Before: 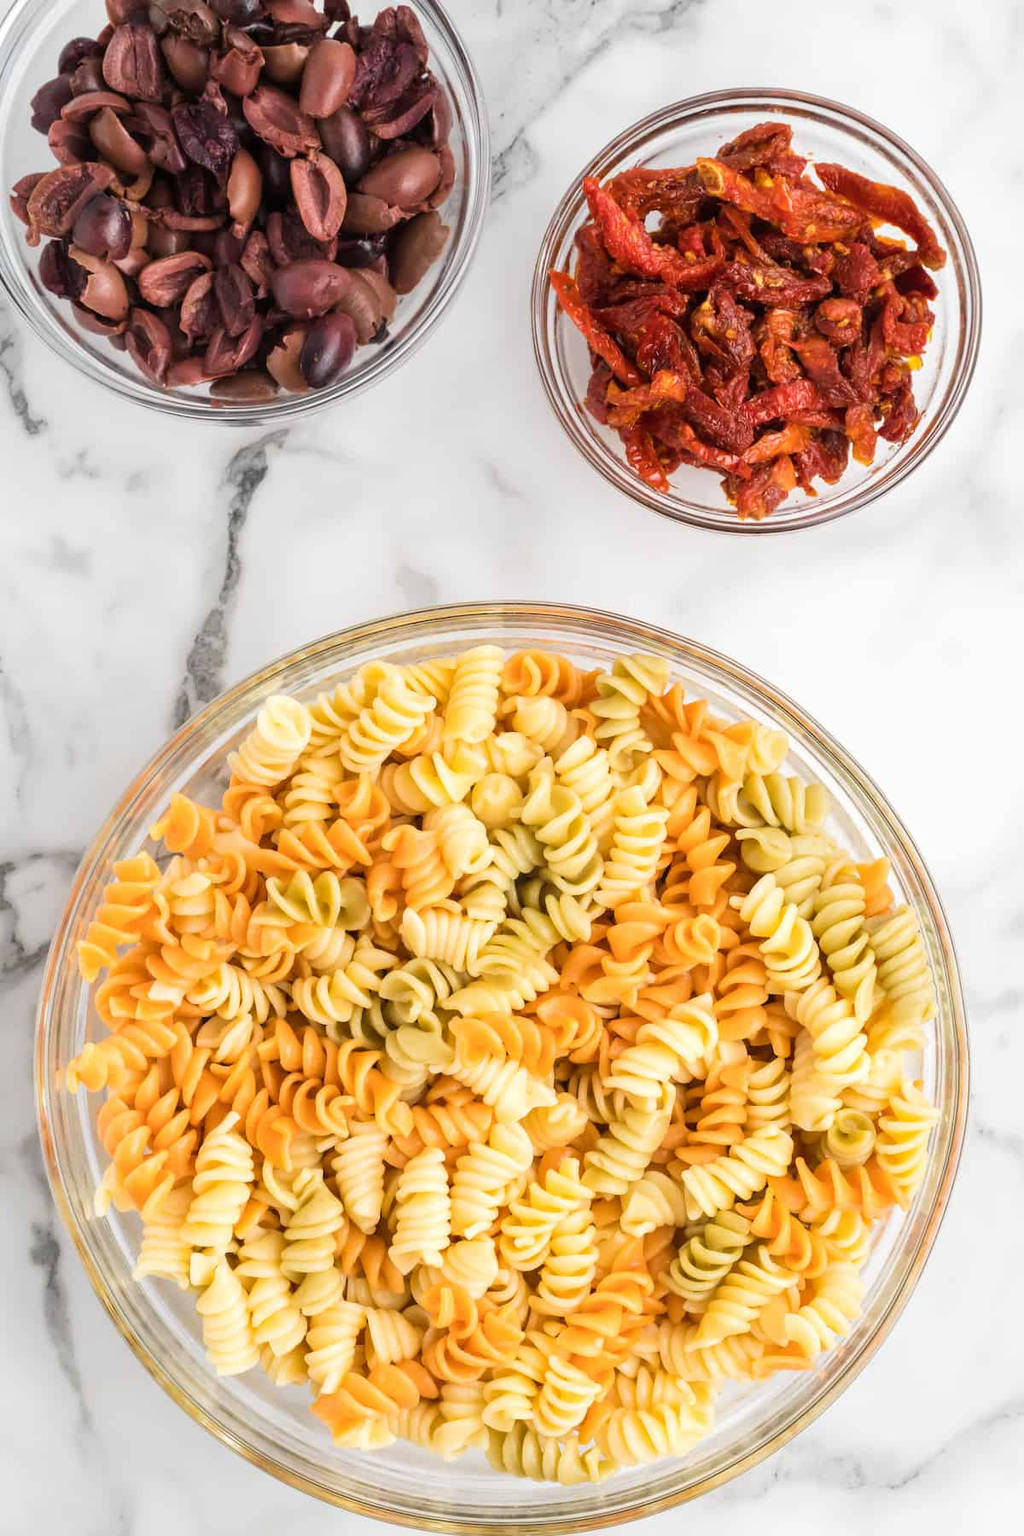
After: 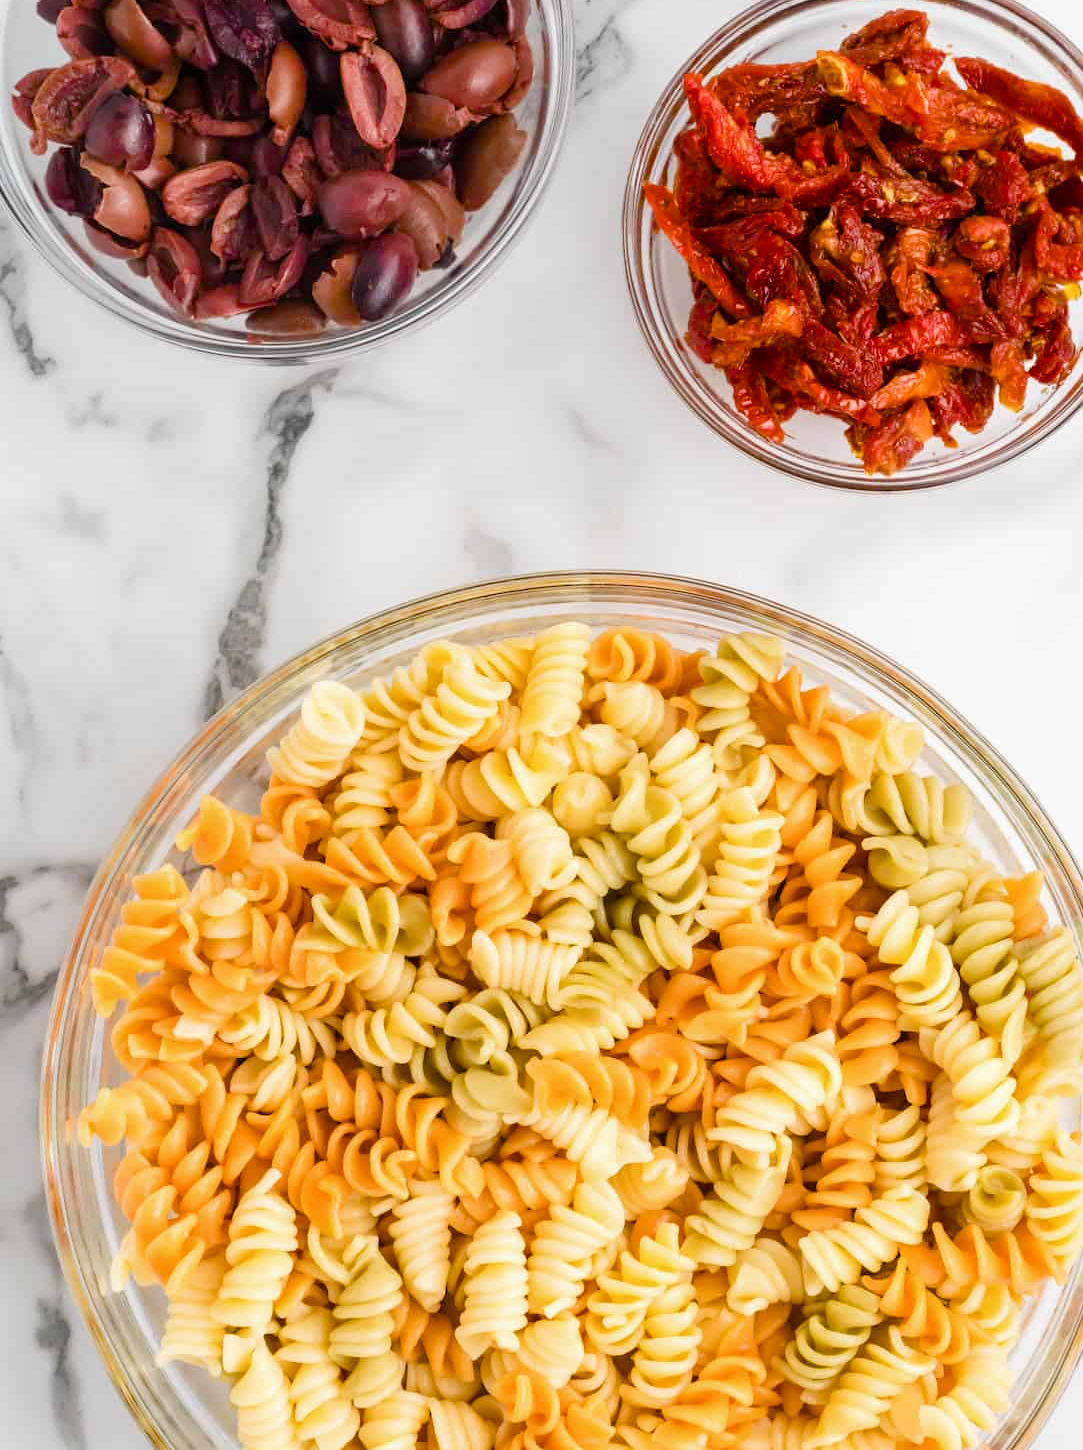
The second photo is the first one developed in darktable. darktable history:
color balance rgb: perceptual saturation grading › global saturation 20%, perceptual saturation grading › highlights -25%, perceptual saturation grading › shadows 50%
crop: top 7.49%, right 9.717%, bottom 11.943%
exposure: exposure -0.04 EV, compensate highlight preservation false
